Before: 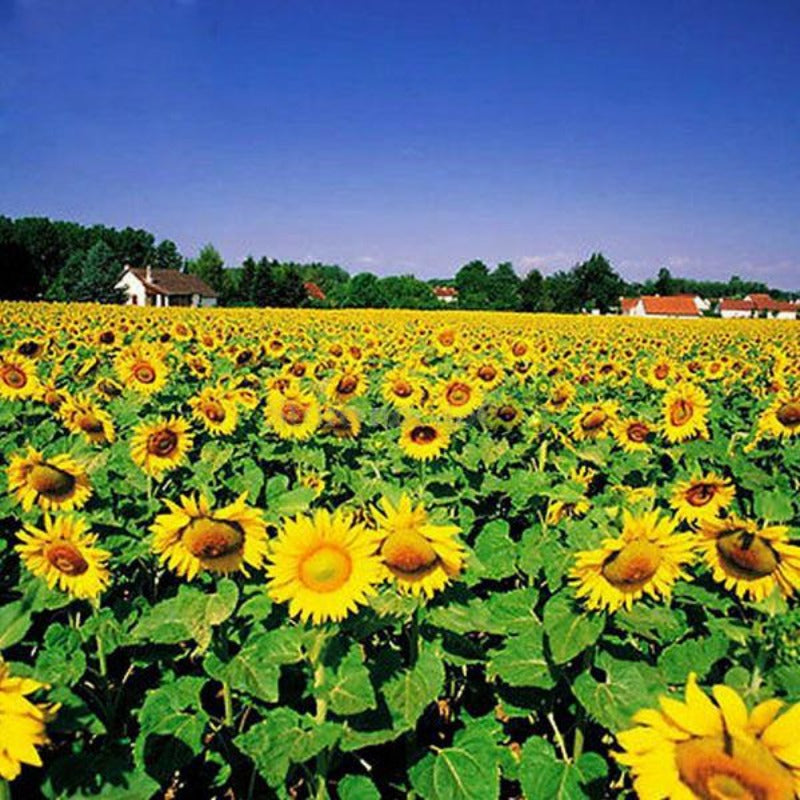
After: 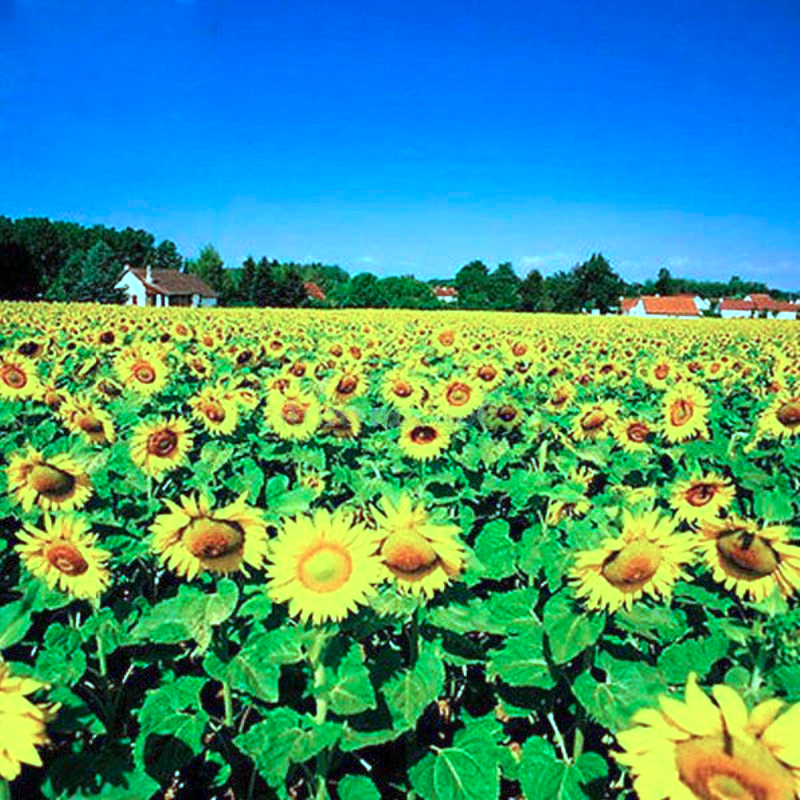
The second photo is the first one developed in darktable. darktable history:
color balance rgb: highlights gain › chroma 4.086%, highlights gain › hue 202.79°, perceptual saturation grading › global saturation 0.244%, perceptual brilliance grading › global brilliance 19.837%, contrast -10.505%
color correction: highlights a* -8.68, highlights b* -23.4
